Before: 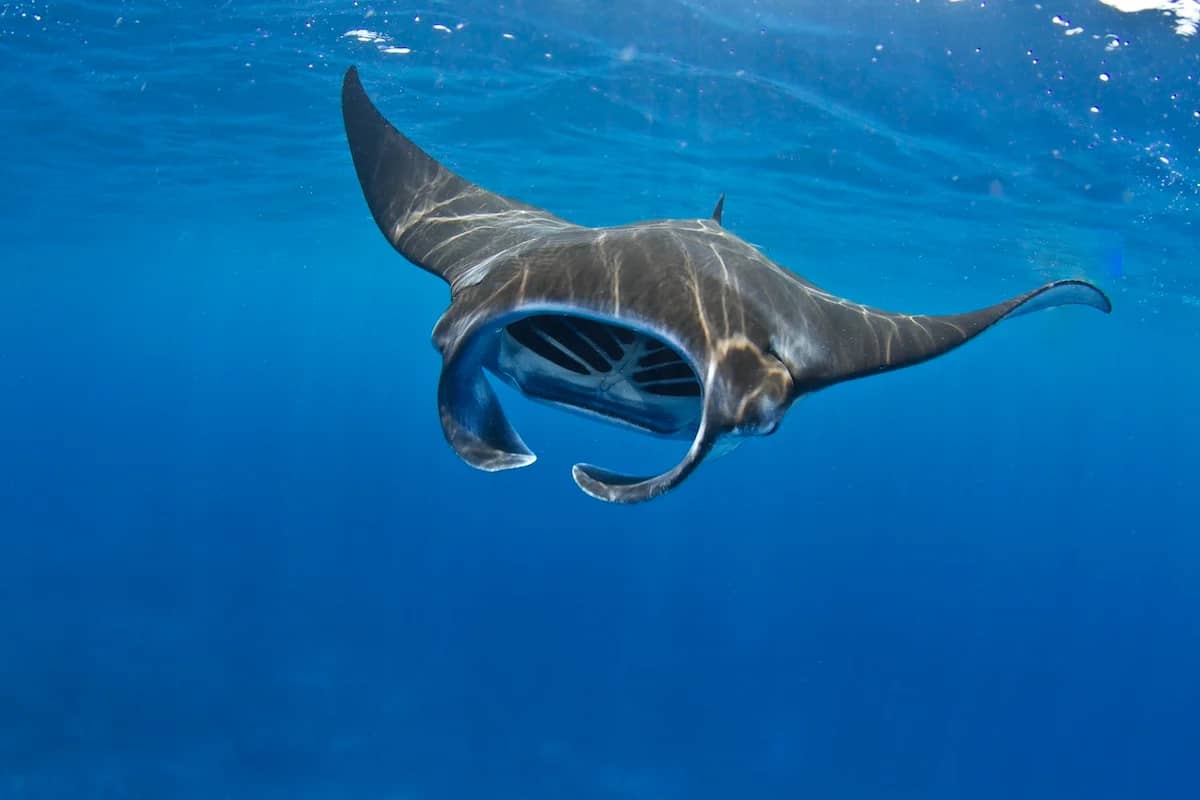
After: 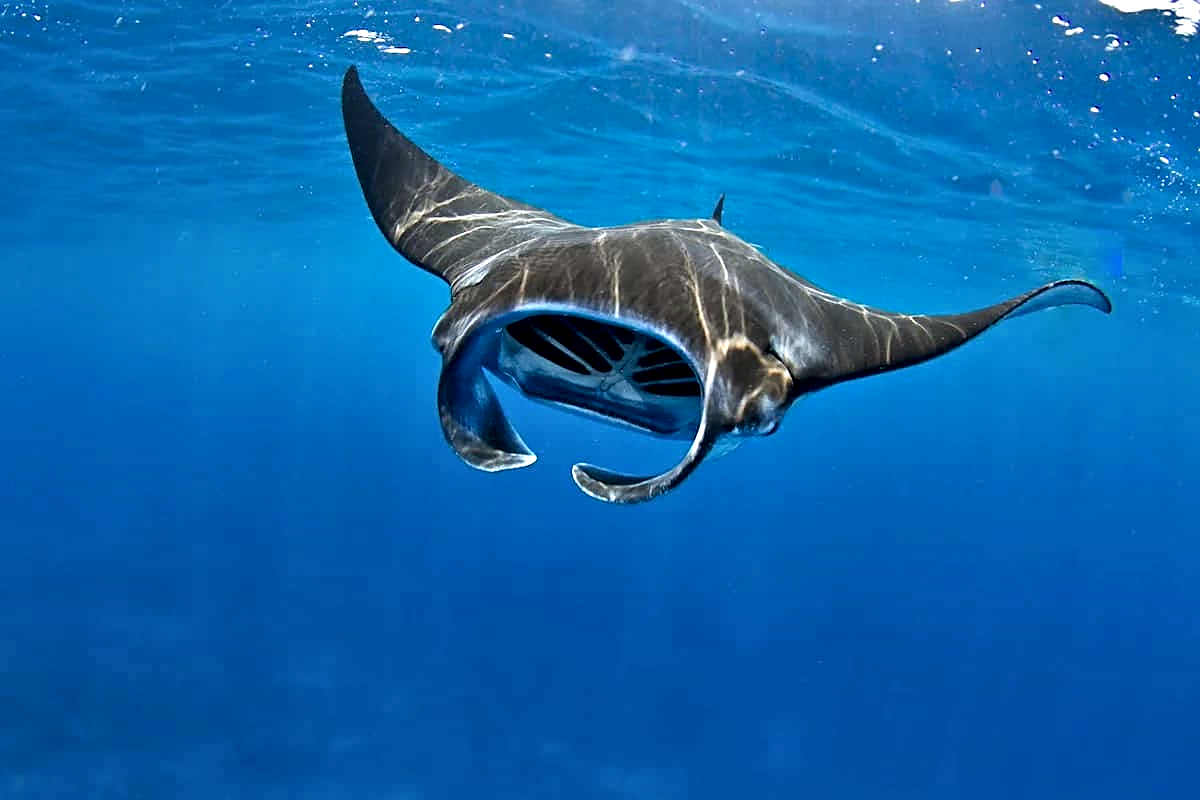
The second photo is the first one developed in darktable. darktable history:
contrast equalizer: octaves 7, y [[0.6 ×6], [0.55 ×6], [0 ×6], [0 ×6], [0 ×6]]
white balance: red 0.983, blue 1.036
sharpen: on, module defaults
